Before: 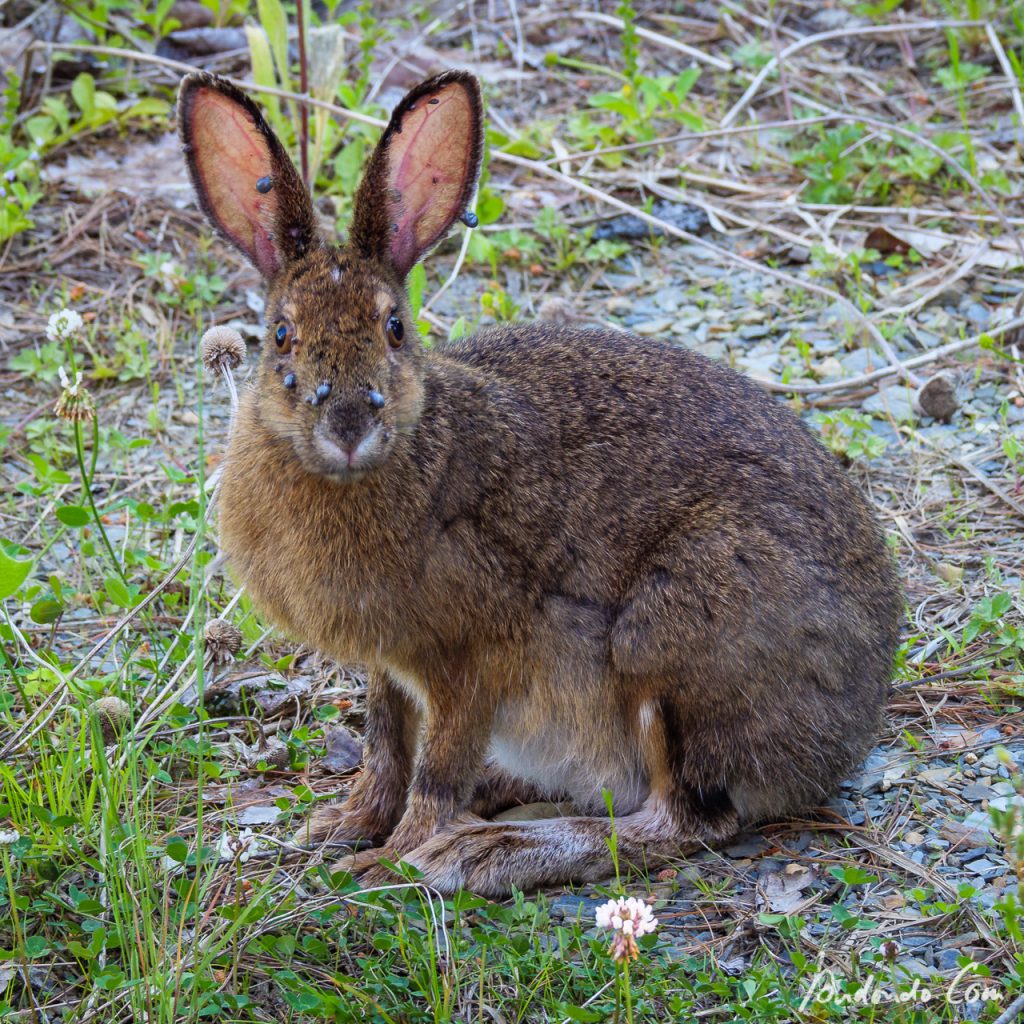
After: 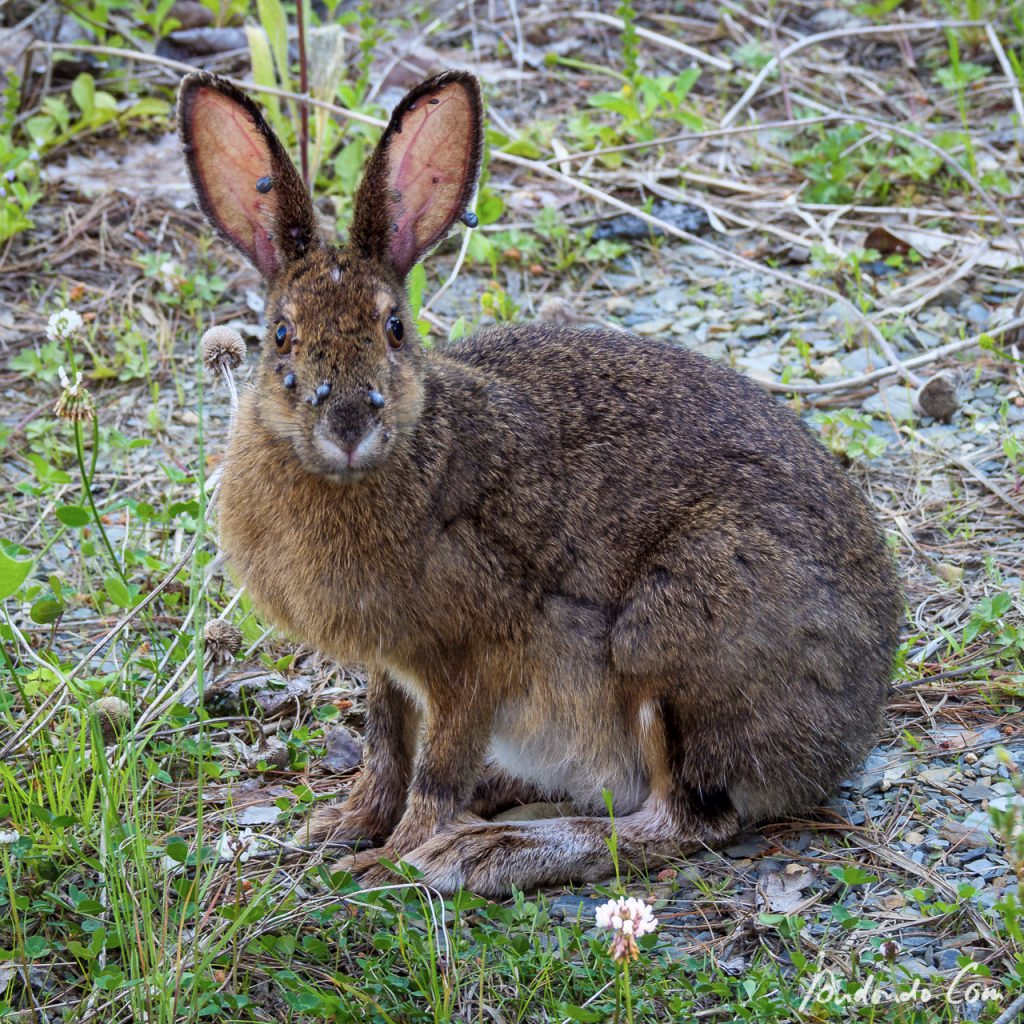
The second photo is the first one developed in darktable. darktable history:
contrast brightness saturation: saturation -0.1
local contrast: mode bilateral grid, contrast 20, coarseness 50, detail 120%, midtone range 0.2
